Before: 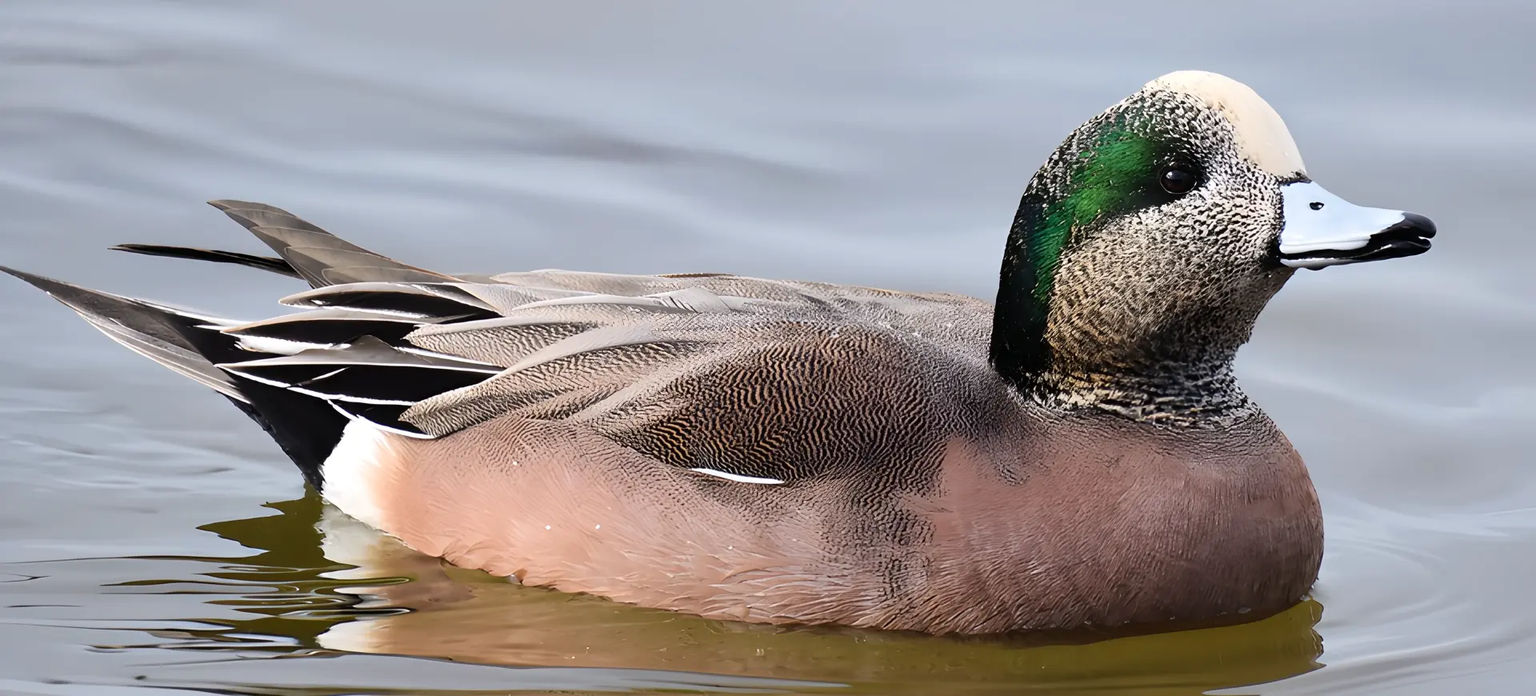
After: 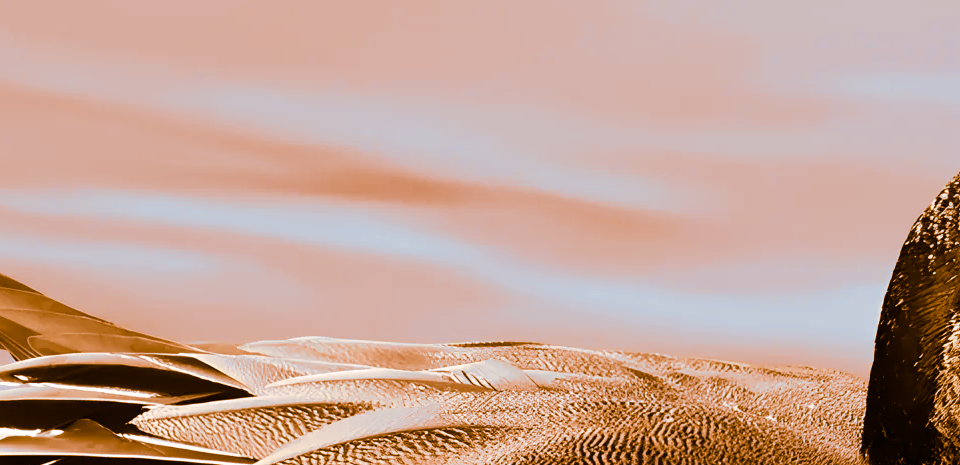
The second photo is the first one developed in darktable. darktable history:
split-toning: shadows › hue 26°, shadows › saturation 0.92, highlights › hue 40°, highlights › saturation 0.92, balance -63, compress 0%
crop: left 19.556%, right 30.401%, bottom 46.458%
